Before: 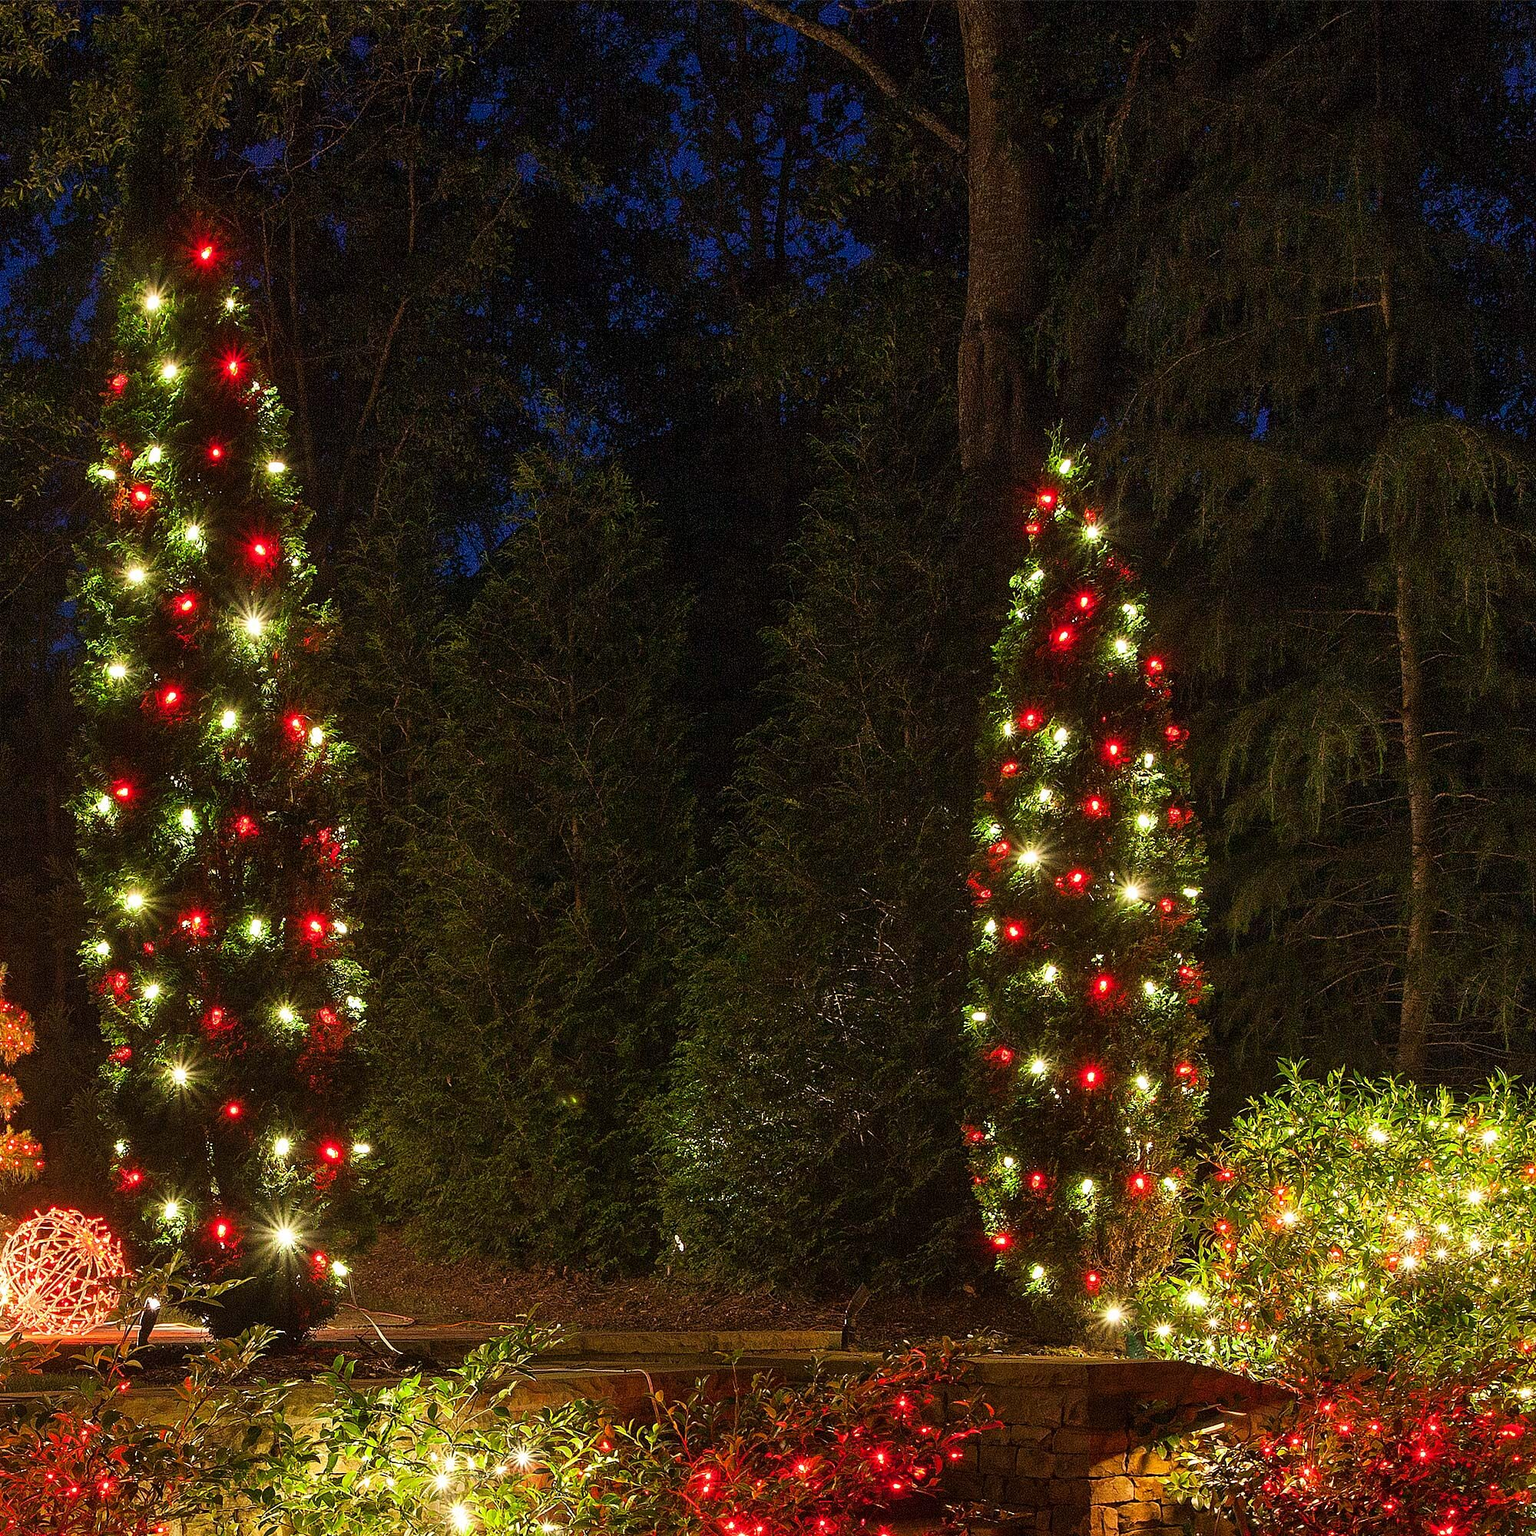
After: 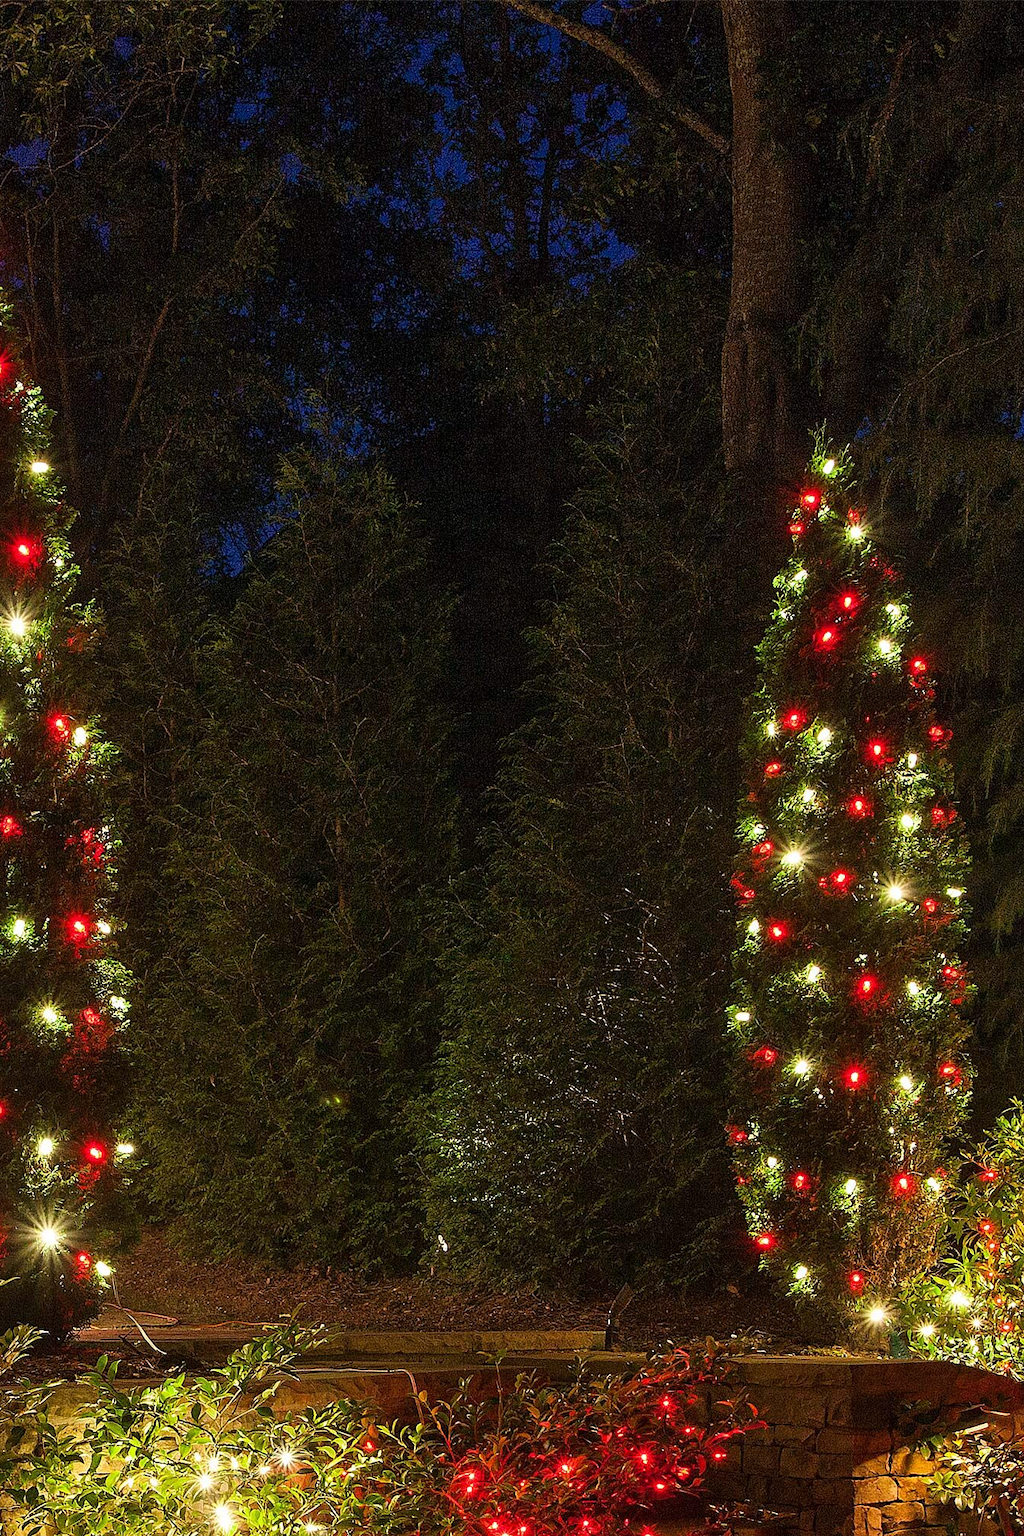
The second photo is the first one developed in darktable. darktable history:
white balance: emerald 1
crop and rotate: left 15.446%, right 17.836%
